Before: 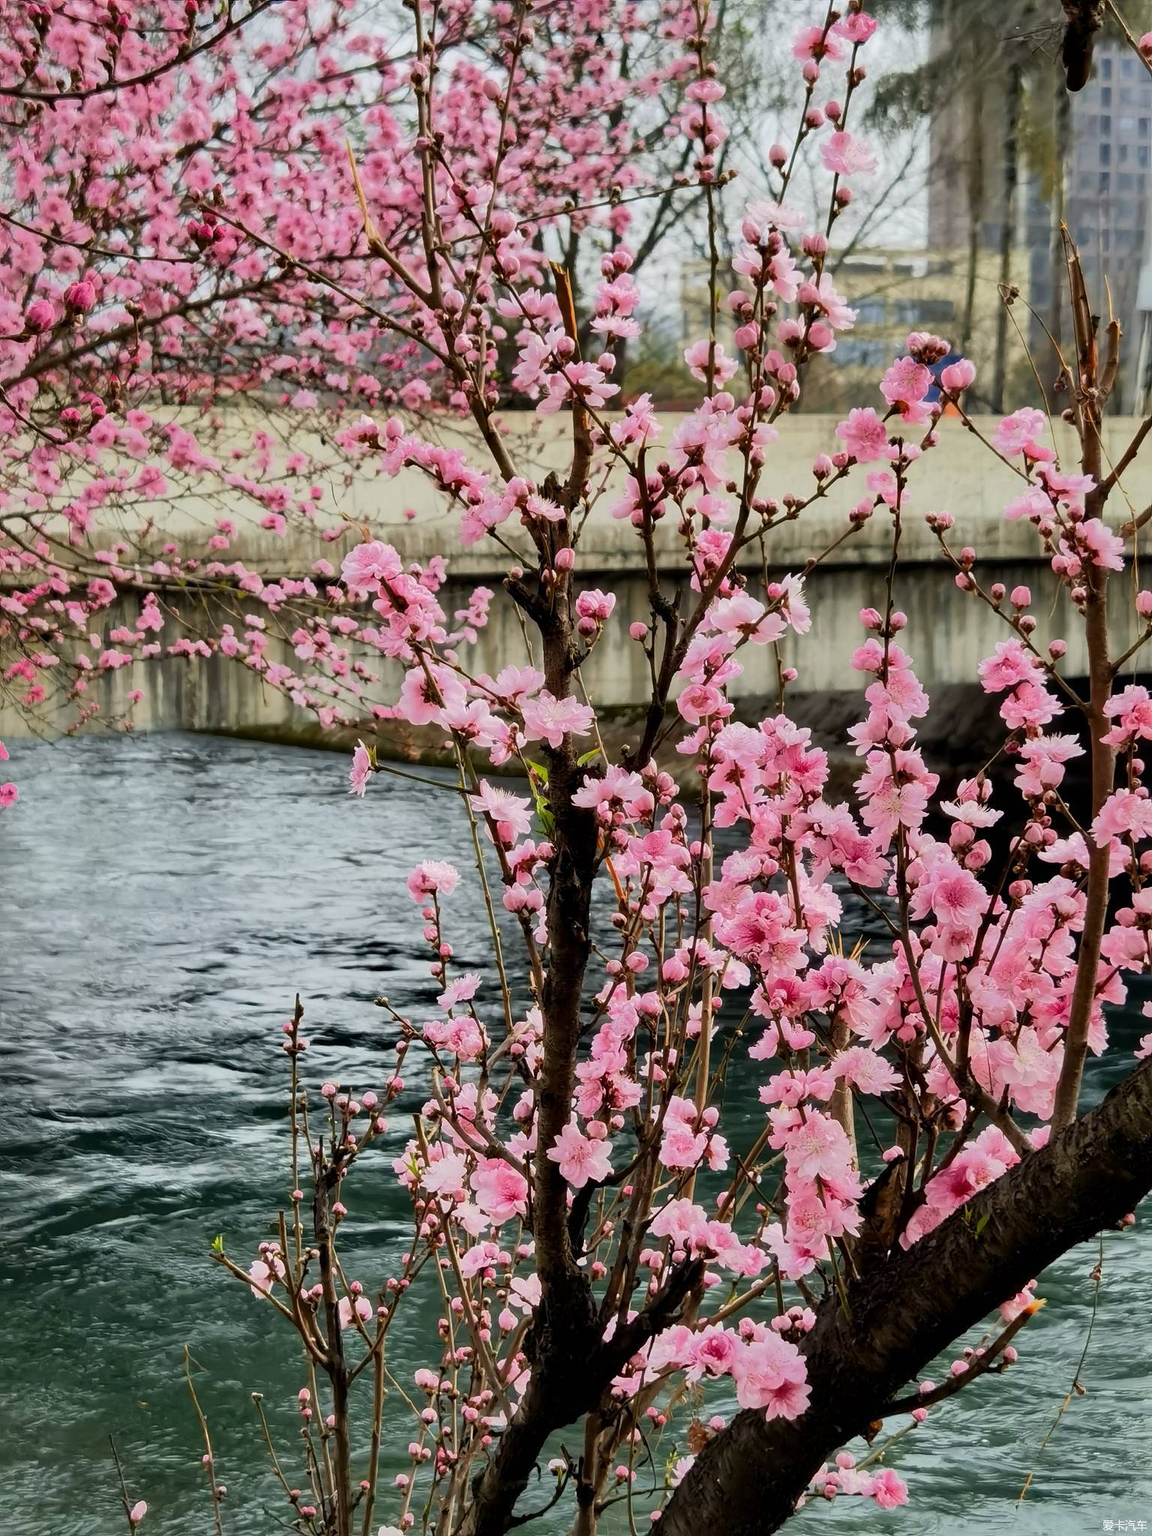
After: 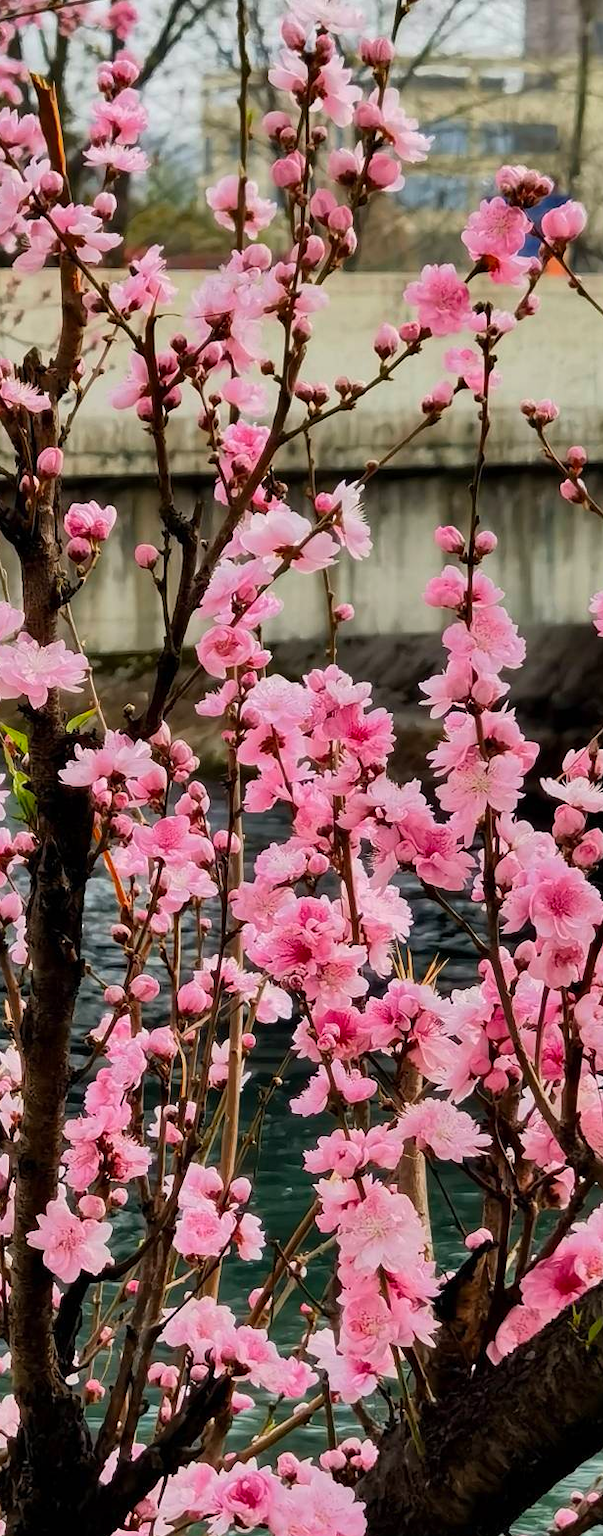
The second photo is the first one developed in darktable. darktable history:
shadows and highlights: shadows 37.27, highlights -28.18, soften with gaussian
crop: left 45.721%, top 13.393%, right 14.118%, bottom 10.01%
